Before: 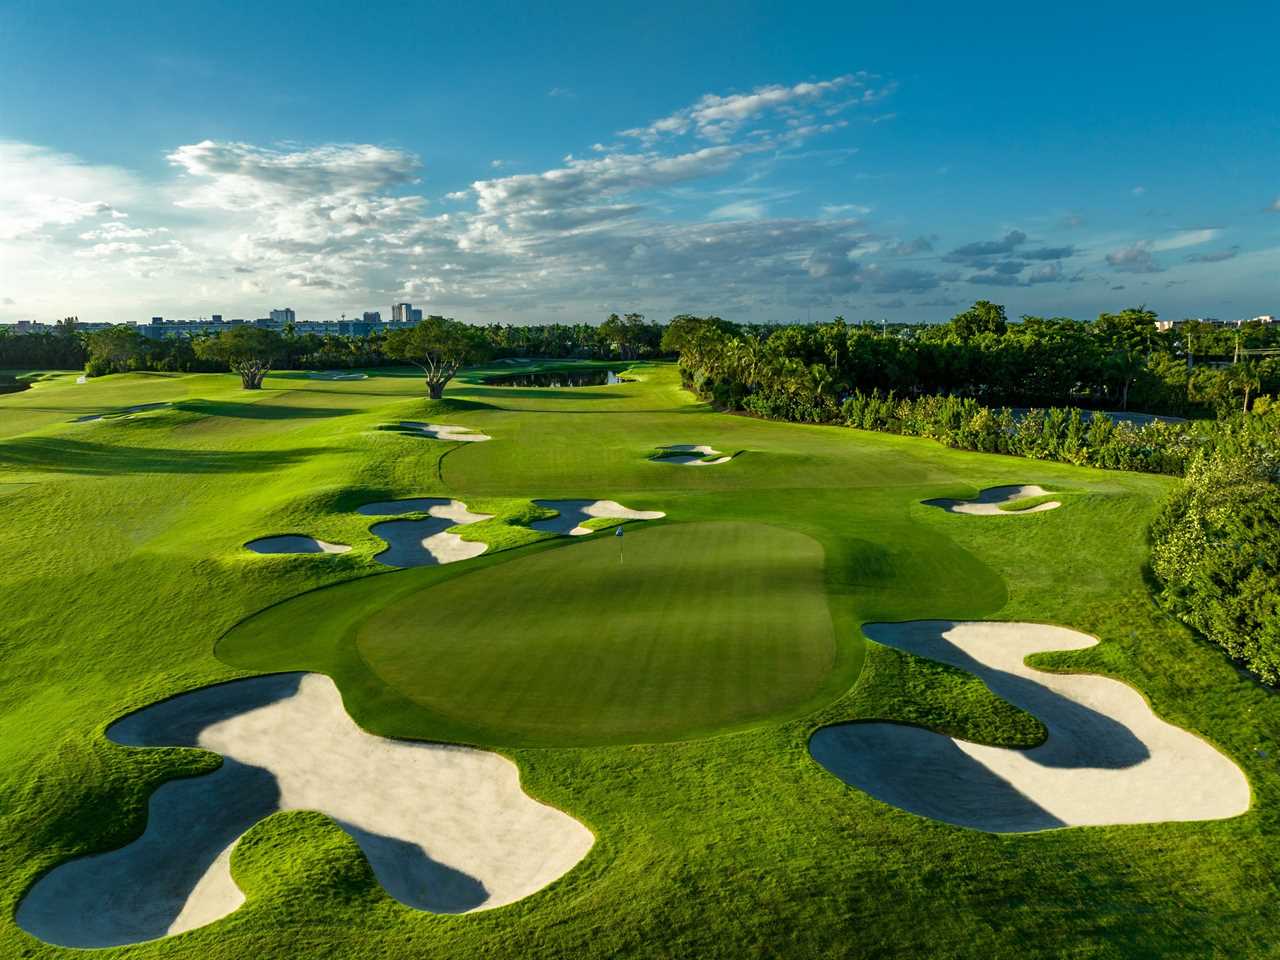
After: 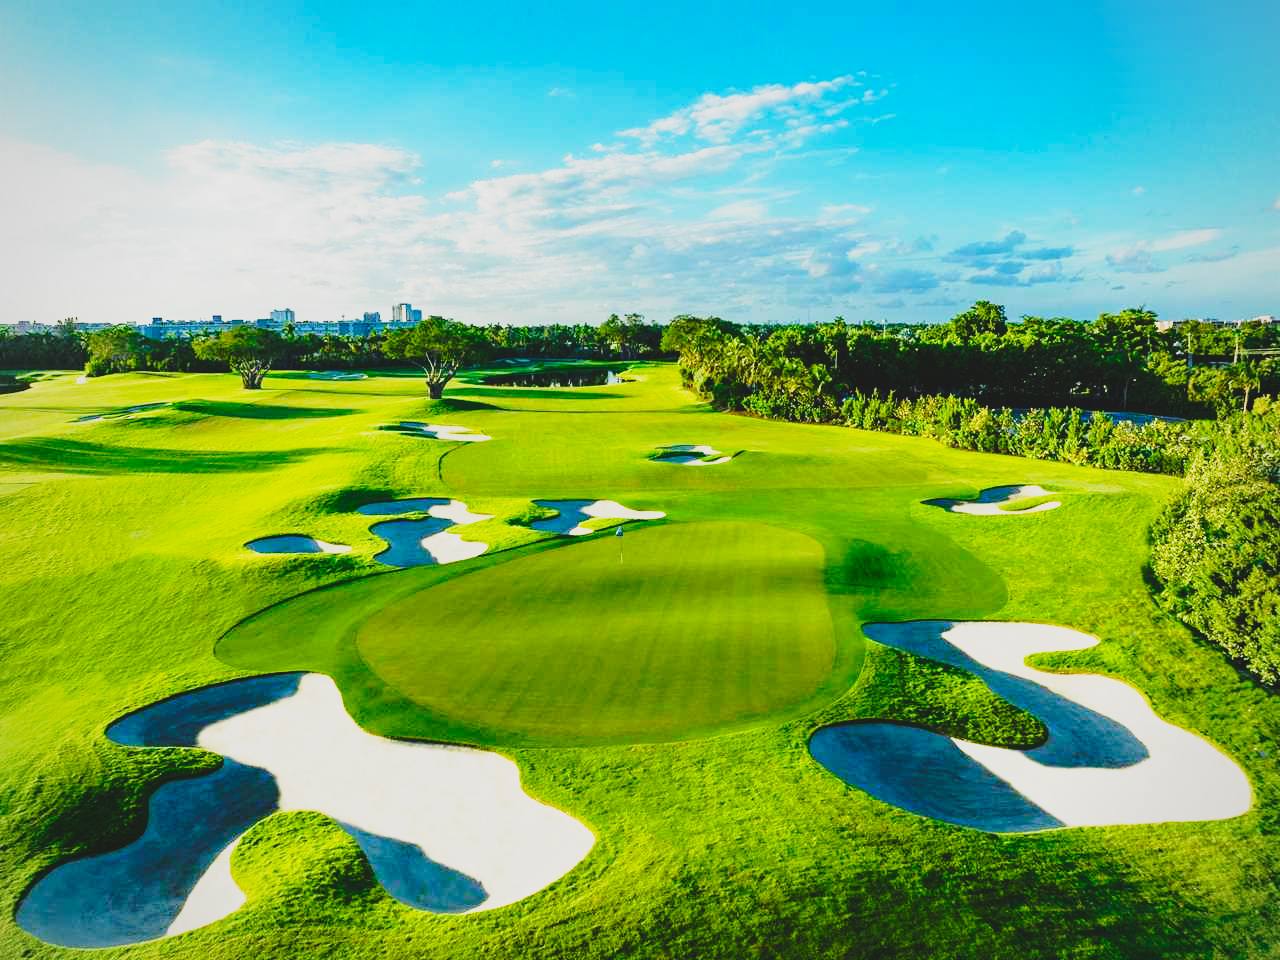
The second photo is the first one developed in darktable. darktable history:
vignetting: fall-off radius 93.65%, brightness -0.472
tone equalizer: -8 EV -0.749 EV, -7 EV -0.715 EV, -6 EV -0.571 EV, -5 EV -0.378 EV, -3 EV 0.386 EV, -2 EV 0.6 EV, -1 EV 0.686 EV, +0 EV 0.746 EV
base curve: curves: ch0 [(0, 0) (0.028, 0.03) (0.105, 0.232) (0.387, 0.748) (0.754, 0.968) (1, 1)], preserve colors none
contrast brightness saturation: contrast -0.196, saturation 0.187
